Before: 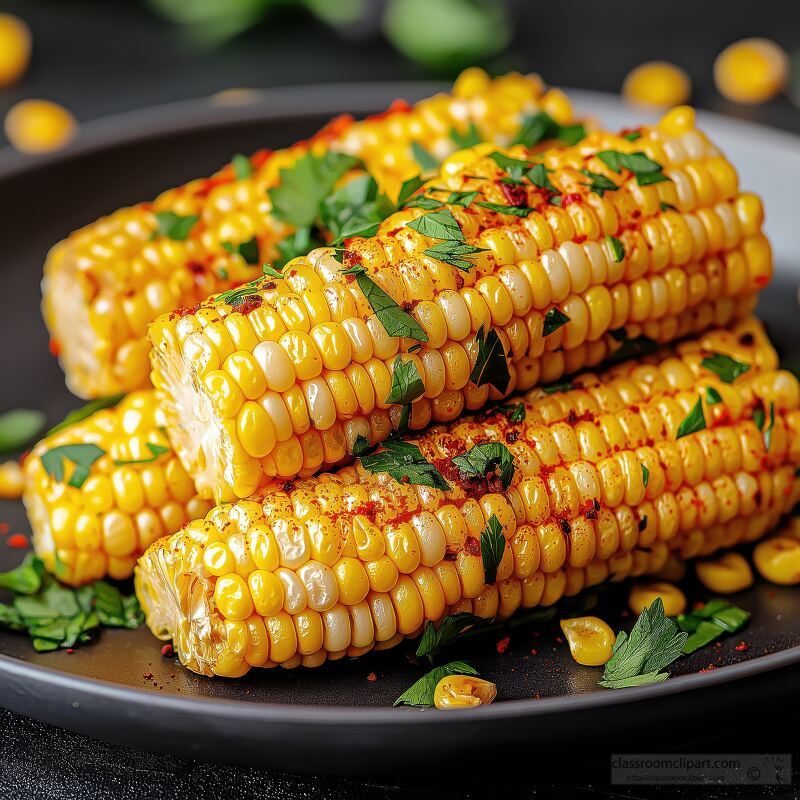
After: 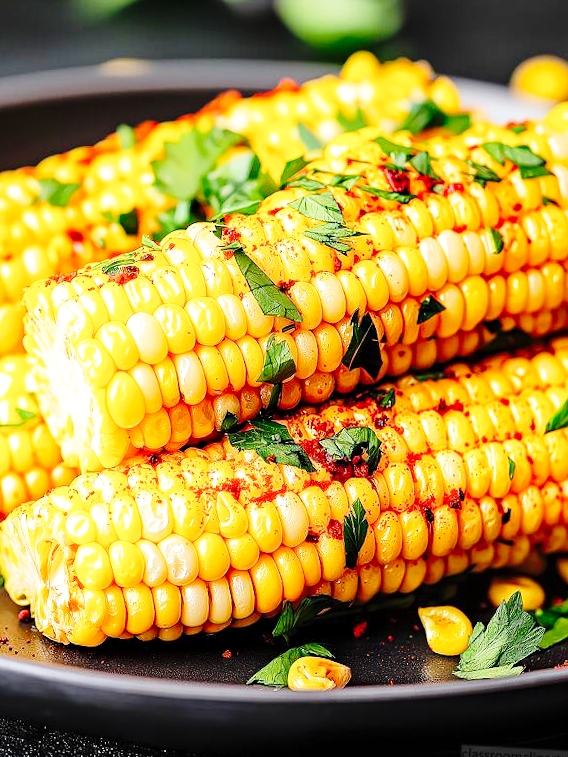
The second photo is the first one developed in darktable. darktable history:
crop and rotate: angle -3.27°, left 14.277%, top 0.028%, right 10.766%, bottom 0.028%
base curve: curves: ch0 [(0, 0) (0.028, 0.03) (0.105, 0.232) (0.387, 0.748) (0.754, 0.968) (1, 1)], fusion 1, exposure shift 0.576, preserve colors none
